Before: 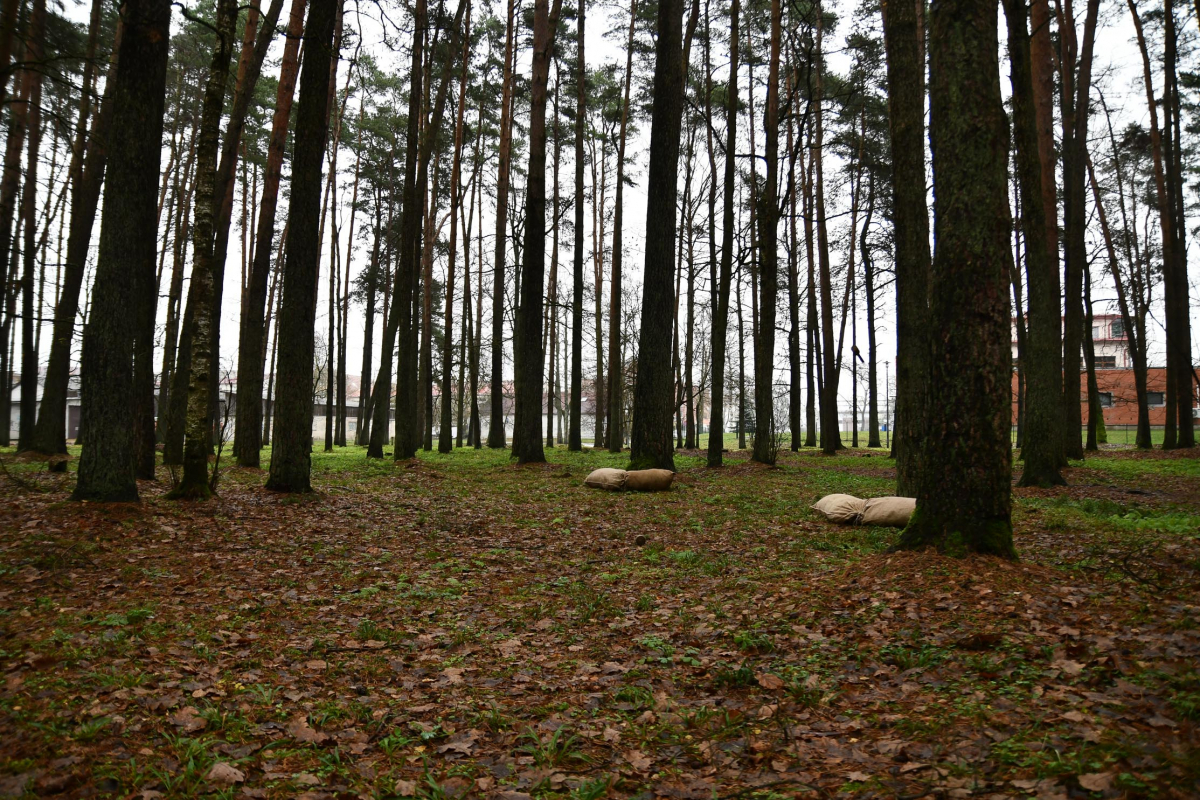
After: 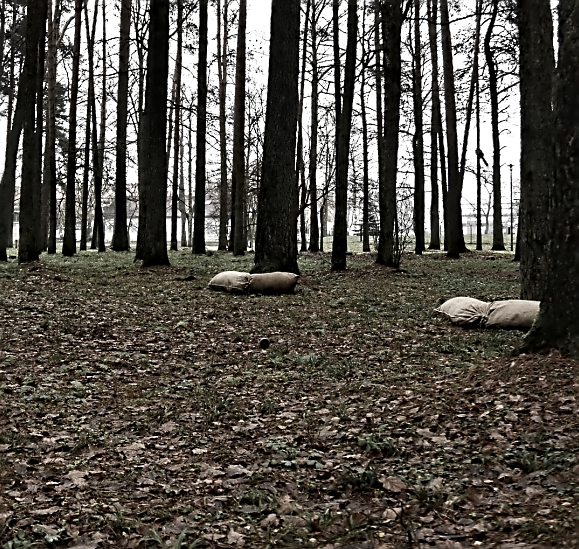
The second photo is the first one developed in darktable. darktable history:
contrast equalizer: octaves 7, y [[0.5, 0.542, 0.583, 0.625, 0.667, 0.708], [0.5 ×6], [0.5 ×6], [0, 0.033, 0.067, 0.1, 0.133, 0.167], [0, 0.05, 0.1, 0.15, 0.2, 0.25]]
color zones: curves: ch0 [(0, 0.613) (0.01, 0.613) (0.245, 0.448) (0.498, 0.529) (0.642, 0.665) (0.879, 0.777) (0.99, 0.613)]; ch1 [(0, 0.035) (0.121, 0.189) (0.259, 0.197) (0.415, 0.061) (0.589, 0.022) (0.732, 0.022) (0.857, 0.026) (0.991, 0.053)]
sharpen: on, module defaults
crop: left 31.379%, top 24.658%, right 20.326%, bottom 6.628%
